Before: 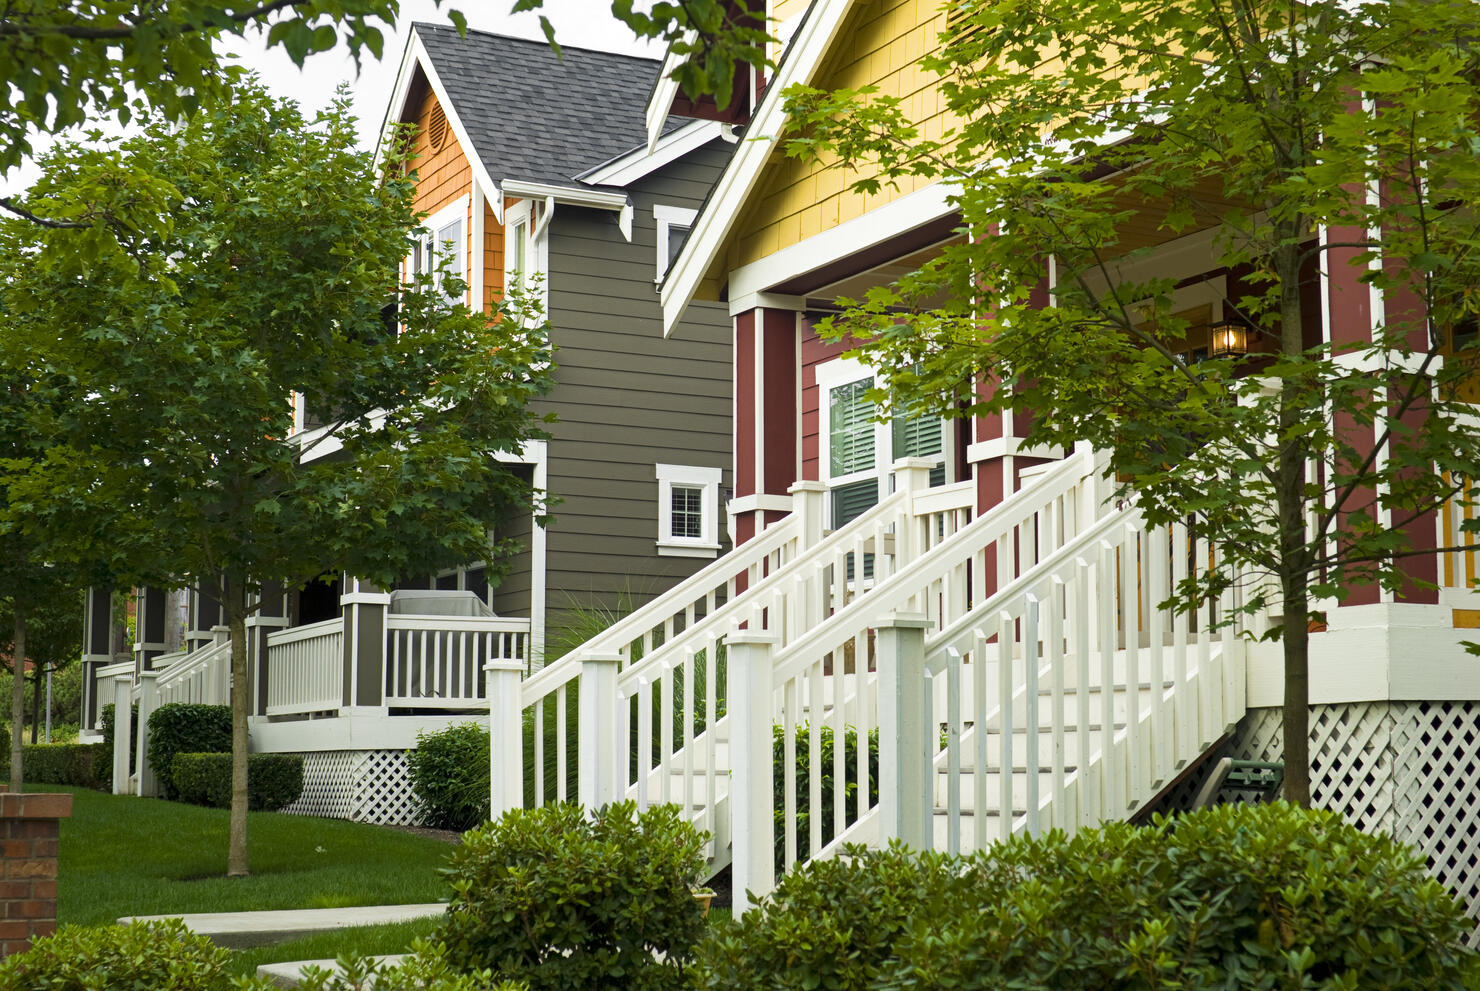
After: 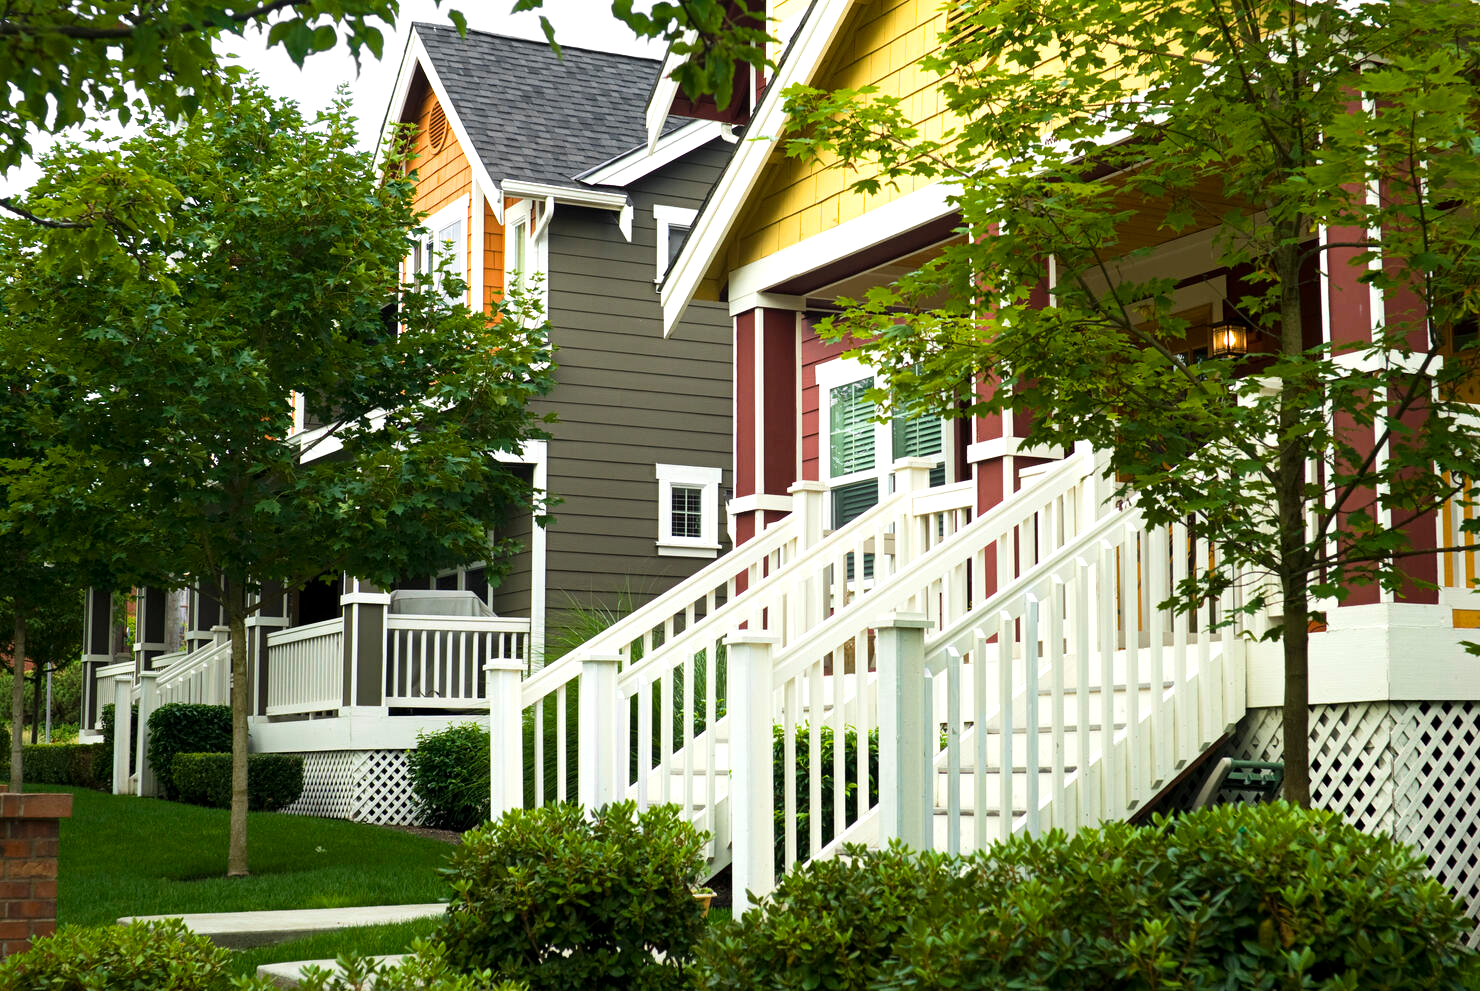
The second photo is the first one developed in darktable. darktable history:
tone equalizer: -8 EV -0.412 EV, -7 EV -0.359 EV, -6 EV -0.341 EV, -5 EV -0.204 EV, -3 EV 0.199 EV, -2 EV 0.358 EV, -1 EV 0.364 EV, +0 EV 0.438 EV, smoothing diameter 2.12%, edges refinement/feathering 24.36, mask exposure compensation -1.57 EV, filter diffusion 5
